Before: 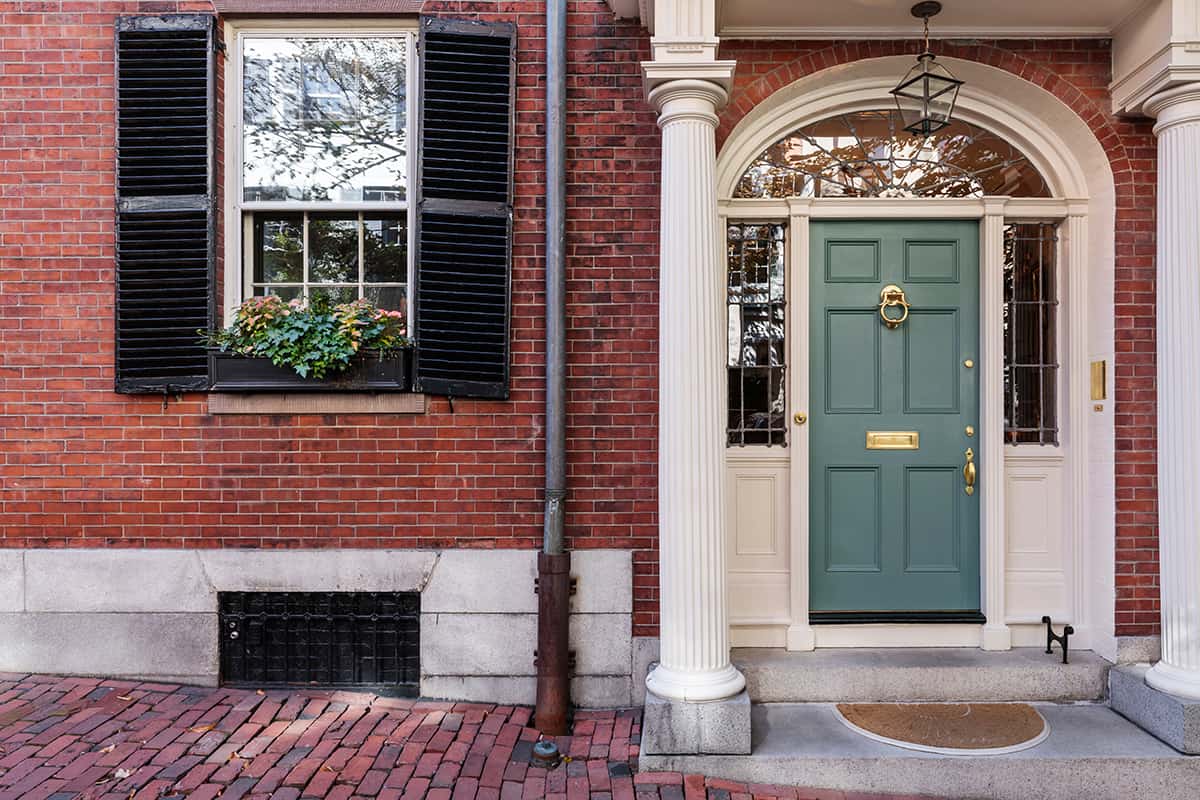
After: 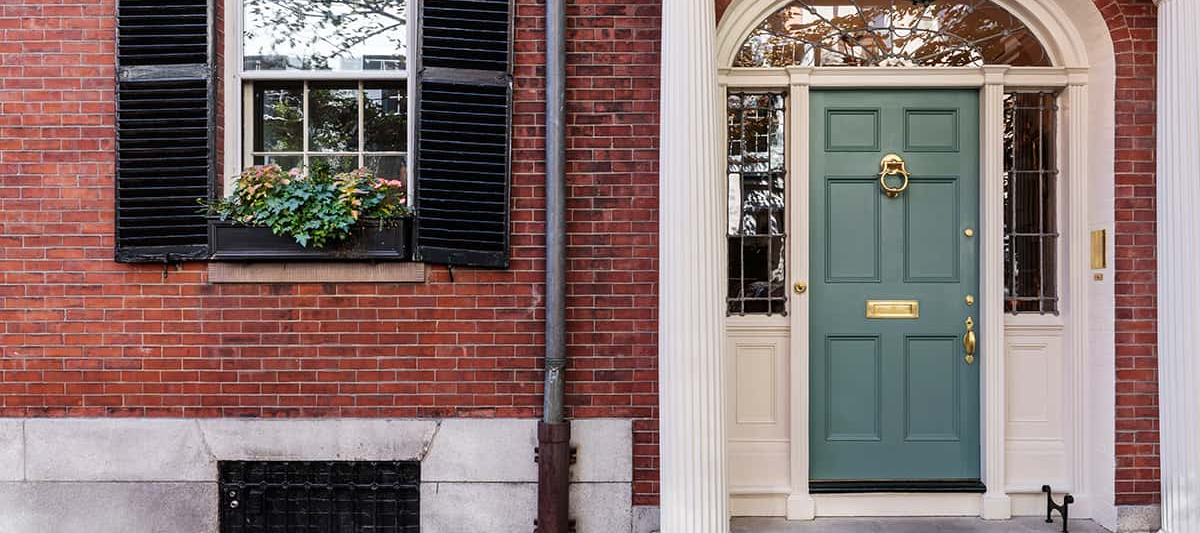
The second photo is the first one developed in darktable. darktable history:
crop: top 16.485%, bottom 16.778%
